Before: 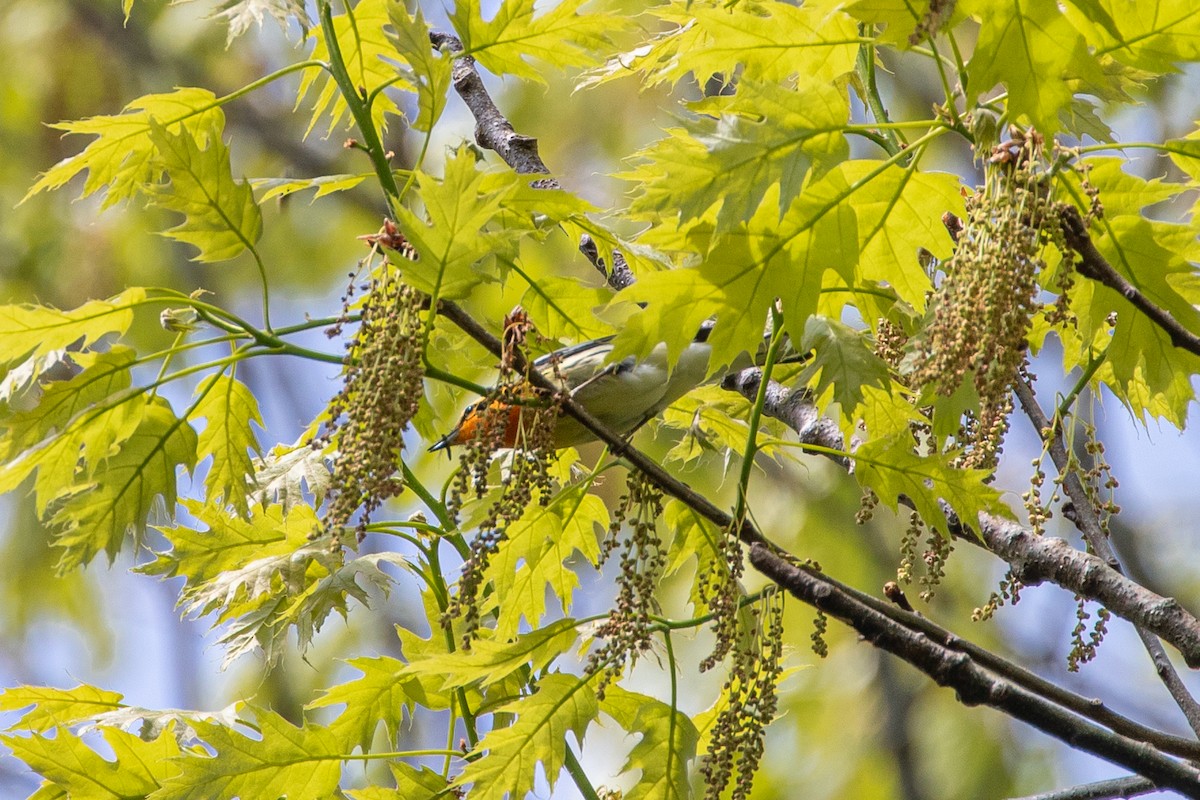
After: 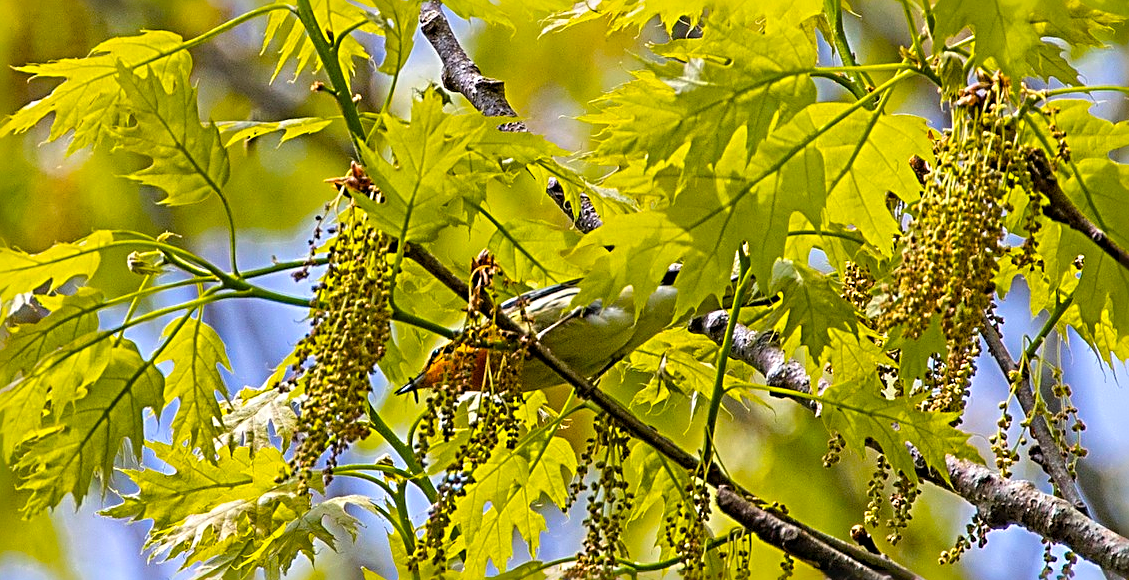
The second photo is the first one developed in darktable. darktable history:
sharpen: radius 3.669, amount 0.924
color balance rgb: linear chroma grading › global chroma 15.274%, perceptual saturation grading › global saturation 31.08%, global vibrance 20%
crop: left 2.774%, top 7.212%, right 3.082%, bottom 20.178%
